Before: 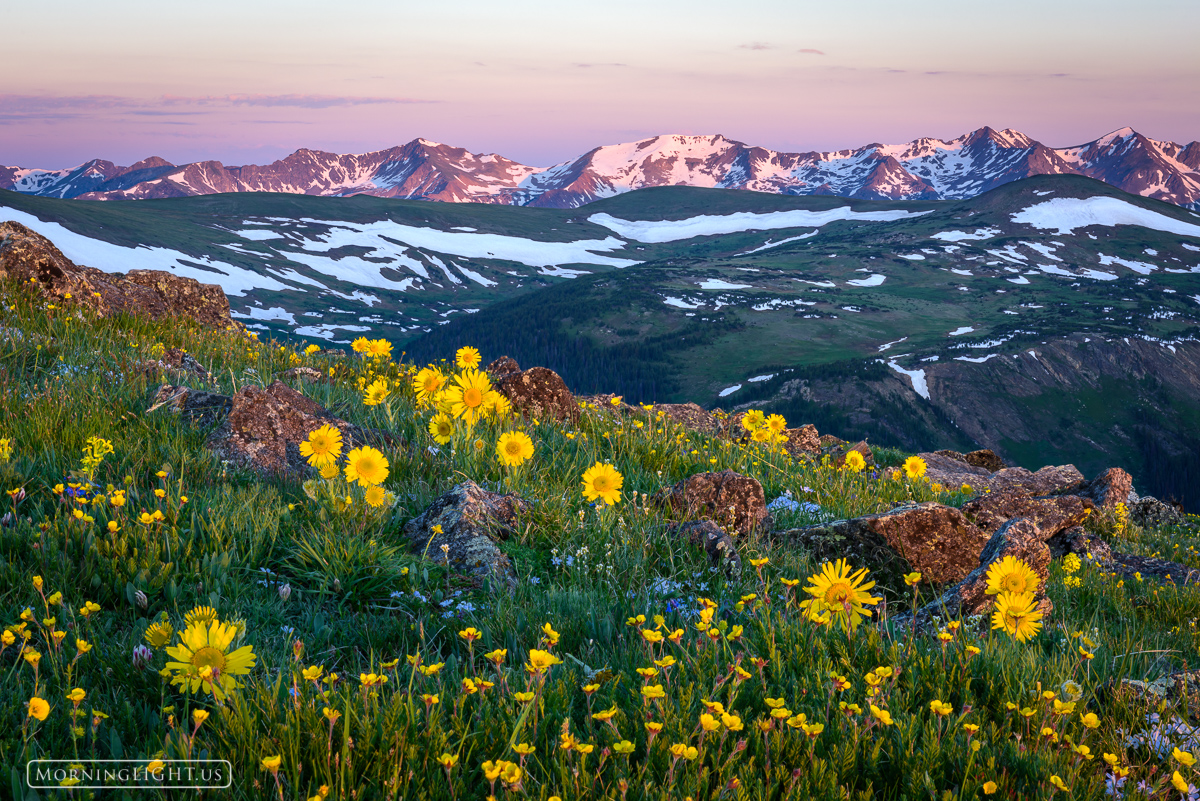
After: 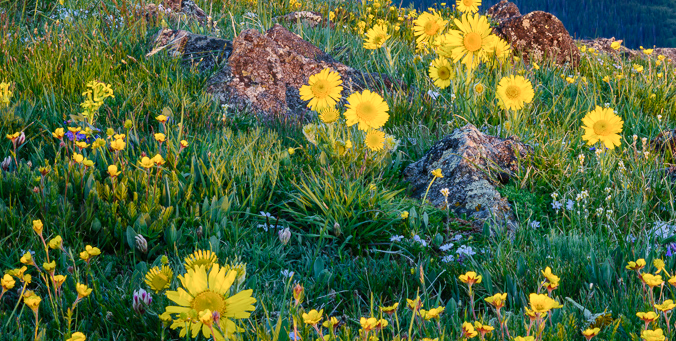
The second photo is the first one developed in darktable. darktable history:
crop: top 44.483%, right 43.593%, bottom 12.892%
tone curve: curves: ch0 [(0, 0) (0.003, 0.004) (0.011, 0.015) (0.025, 0.033) (0.044, 0.059) (0.069, 0.092) (0.1, 0.132) (0.136, 0.18) (0.177, 0.235) (0.224, 0.297) (0.277, 0.366) (0.335, 0.44) (0.399, 0.52) (0.468, 0.594) (0.543, 0.661) (0.623, 0.727) (0.709, 0.79) (0.801, 0.86) (0.898, 0.928) (1, 1)], preserve colors none
